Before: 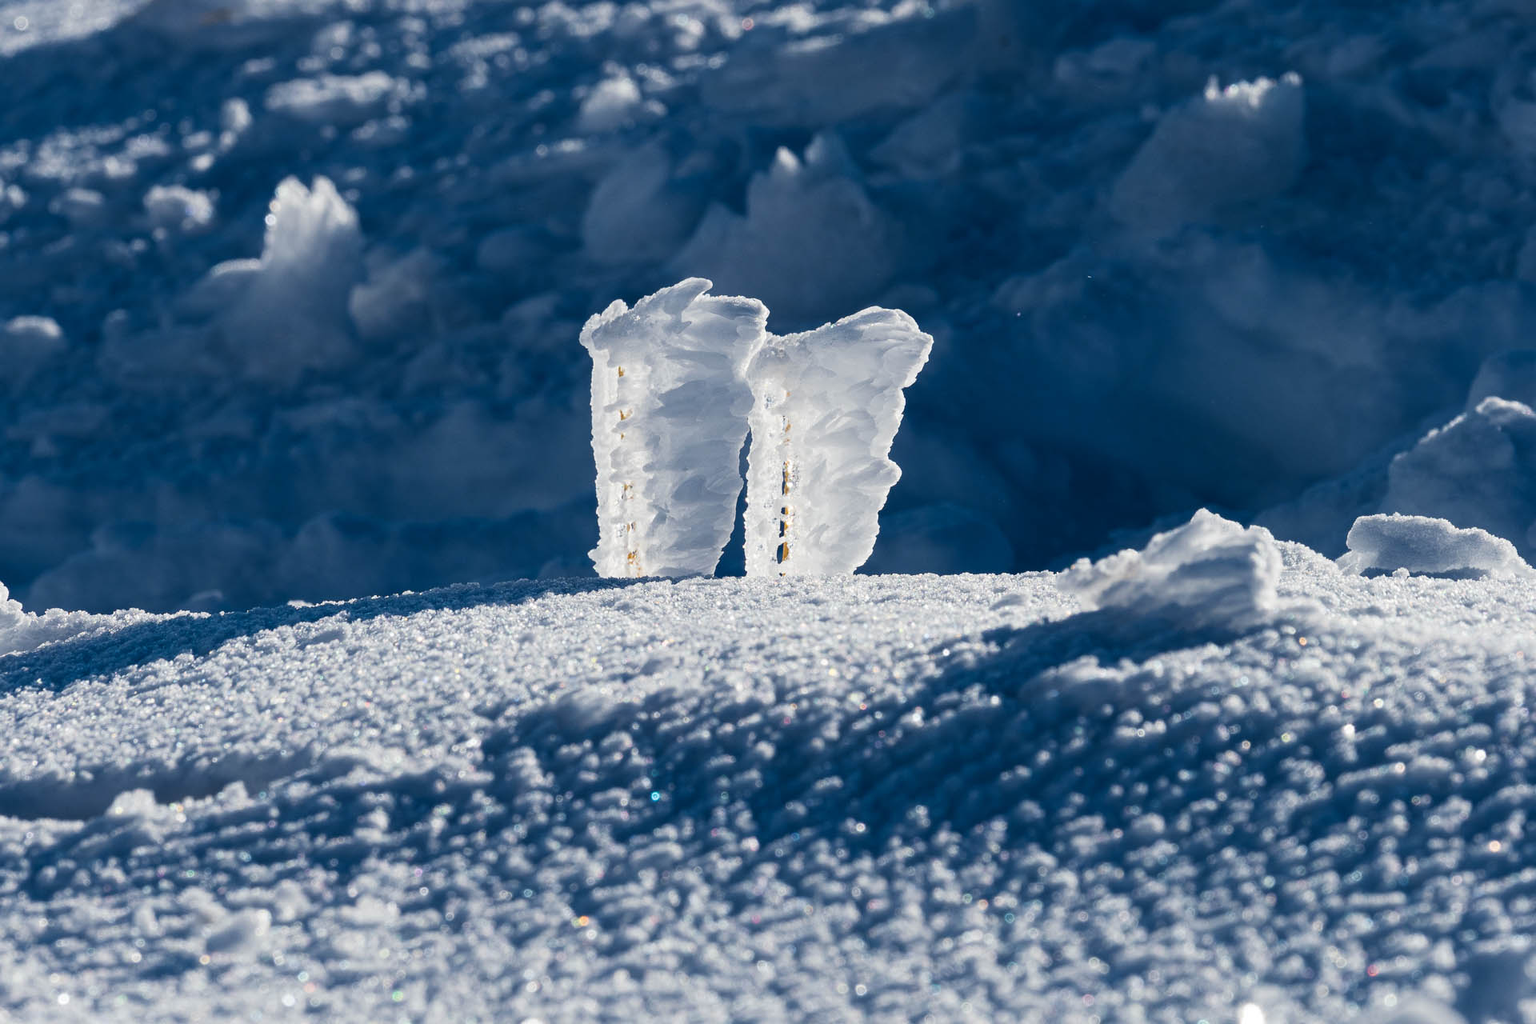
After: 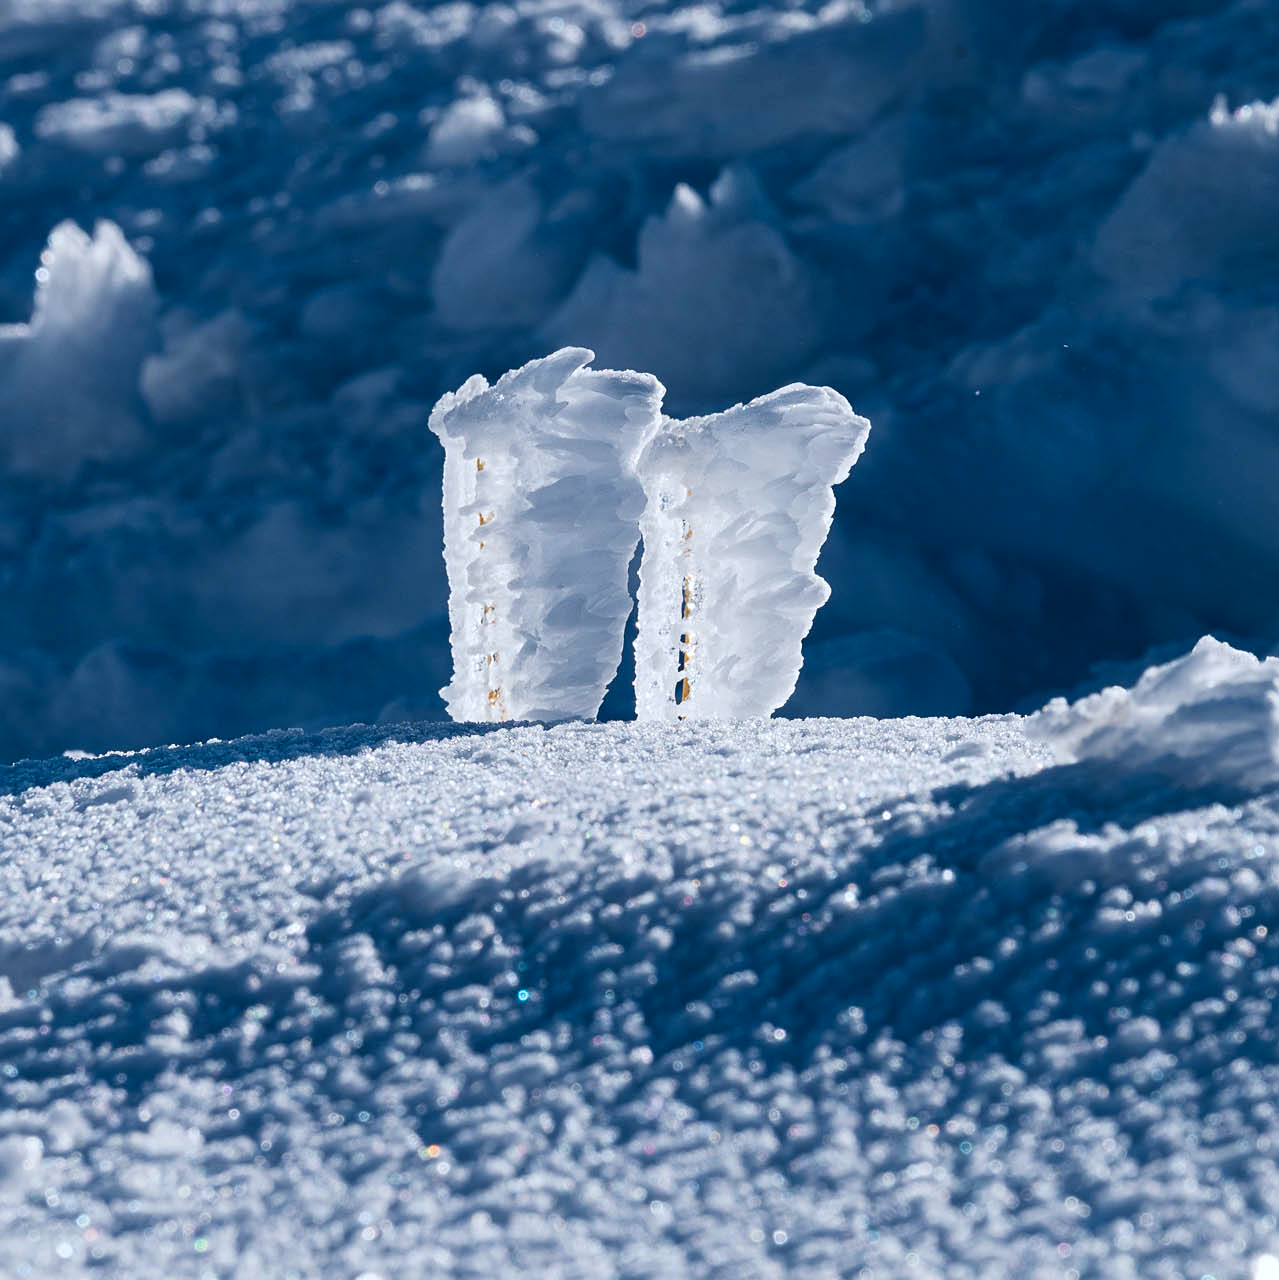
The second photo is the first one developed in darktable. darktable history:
color correction: highlights a* -0.772, highlights b* -8.92
sharpen: amount 0.2
levels: levels [0.018, 0.493, 1]
crop: left 15.419%, right 17.914%
